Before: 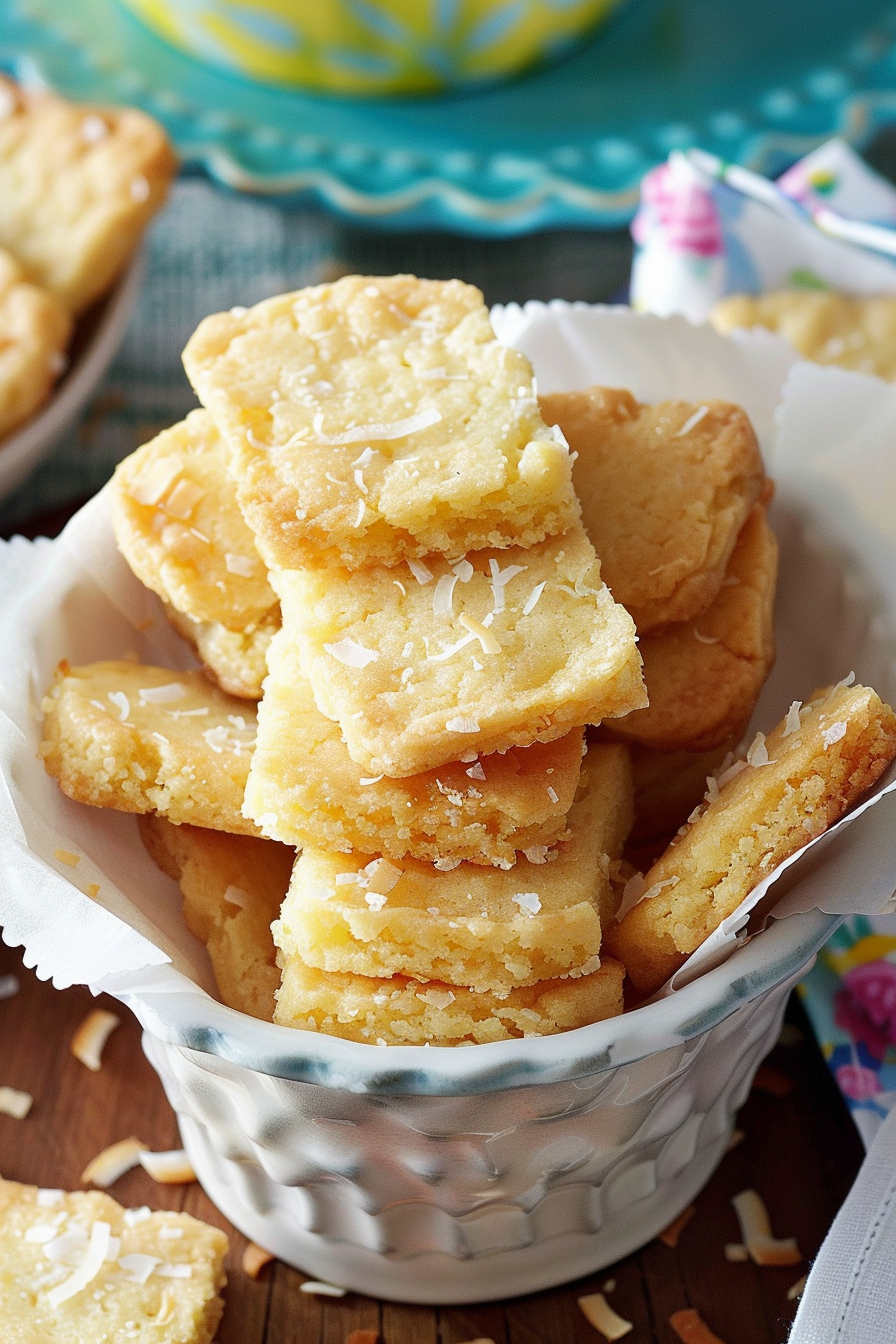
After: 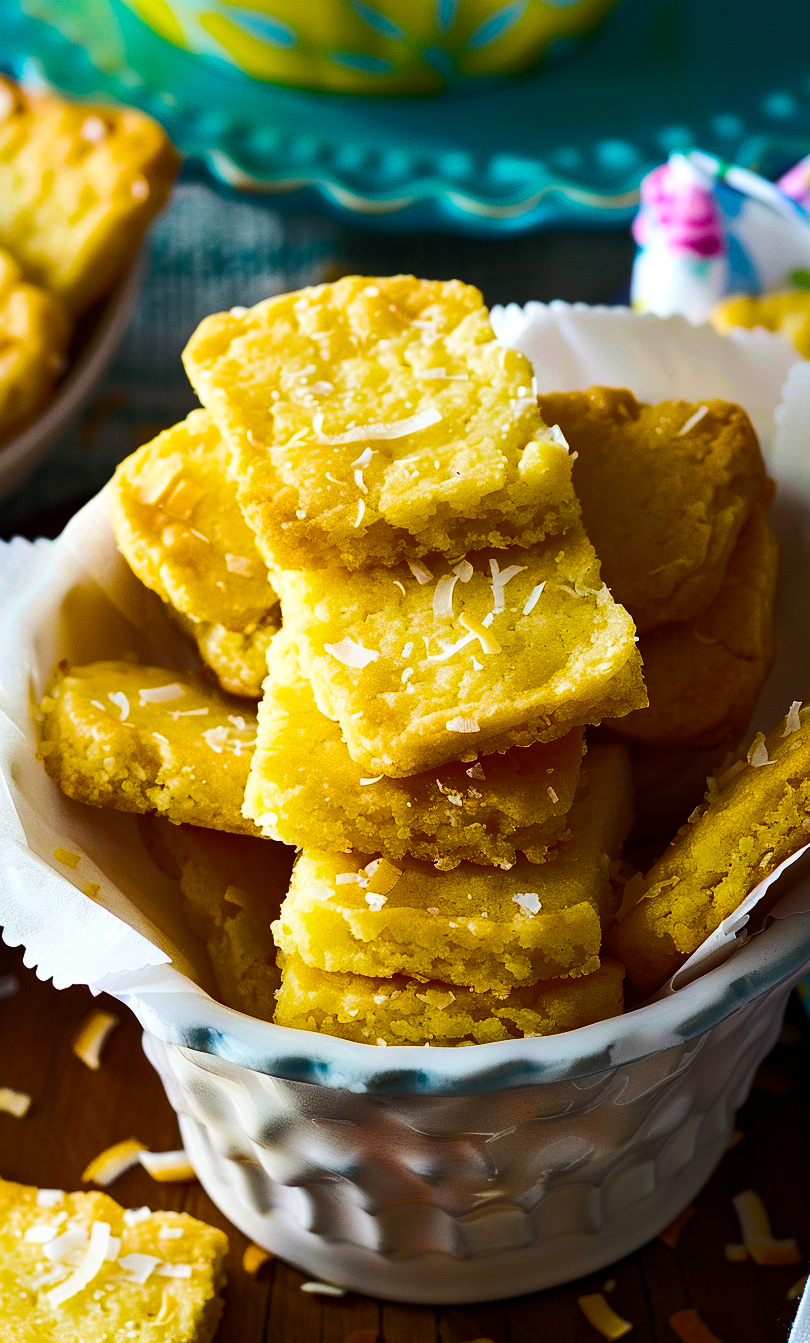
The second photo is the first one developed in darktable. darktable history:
crop: right 9.509%, bottom 0.031%
color balance rgb: linear chroma grading › global chroma 40.15%, perceptual saturation grading › global saturation 60.58%, perceptual saturation grading › highlights 20.44%, perceptual saturation grading › shadows -50.36%, perceptual brilliance grading › highlights 2.19%, perceptual brilliance grading › mid-tones -50.36%, perceptual brilliance grading › shadows -50.36%
